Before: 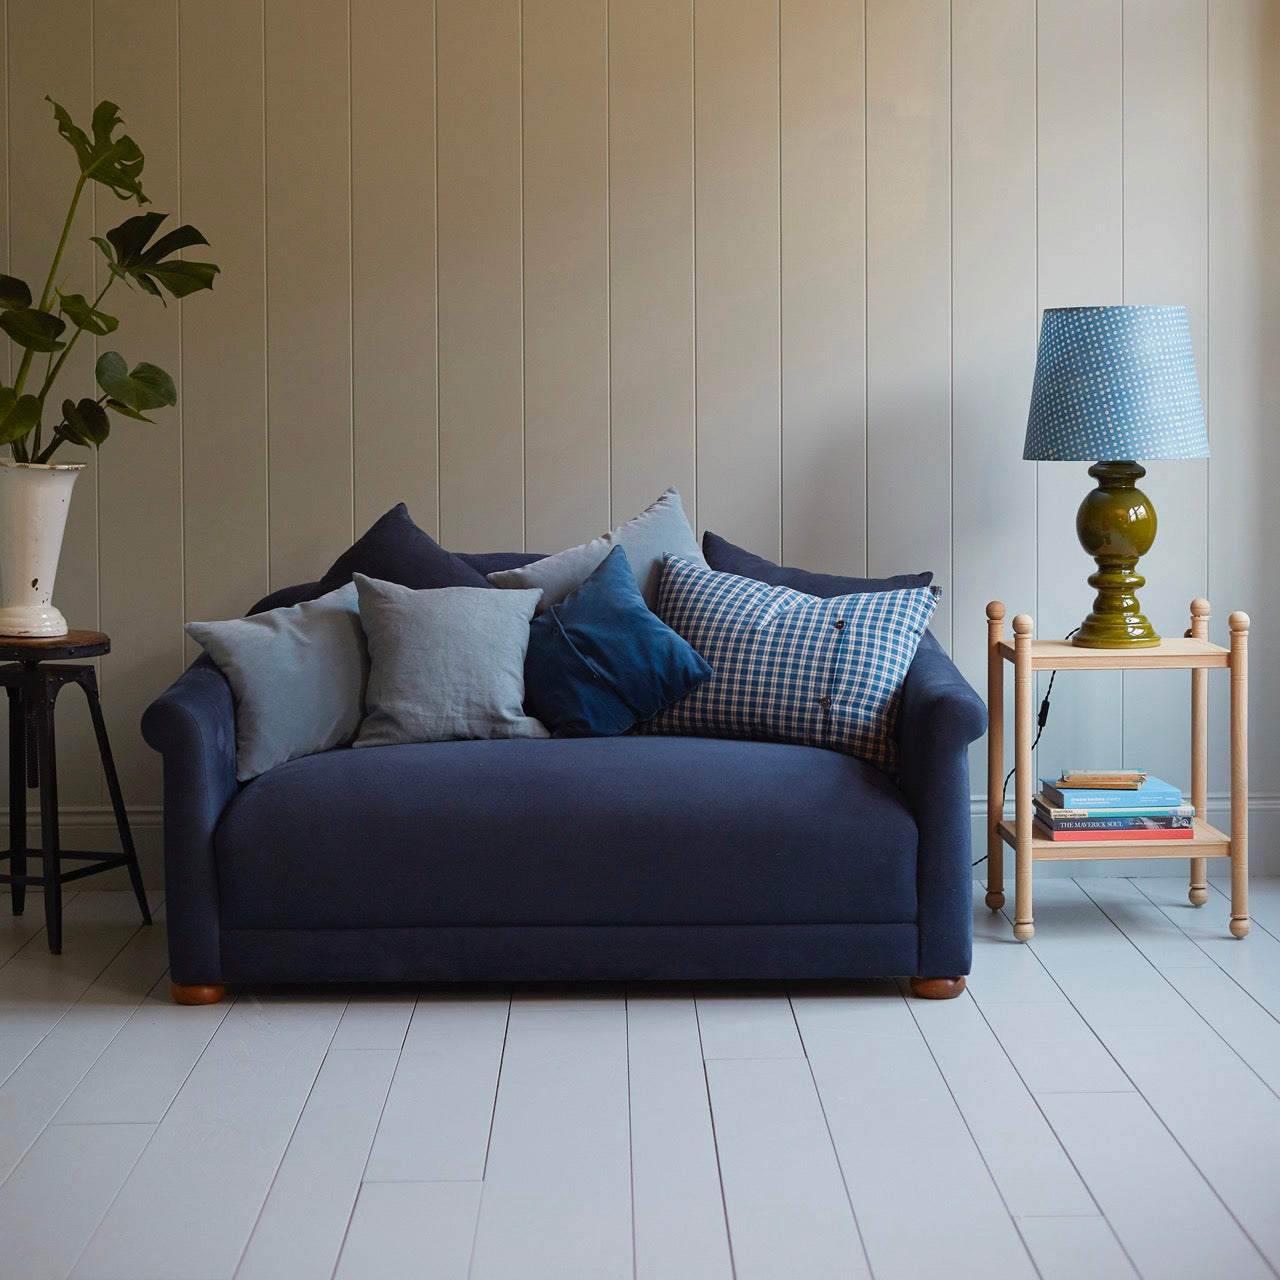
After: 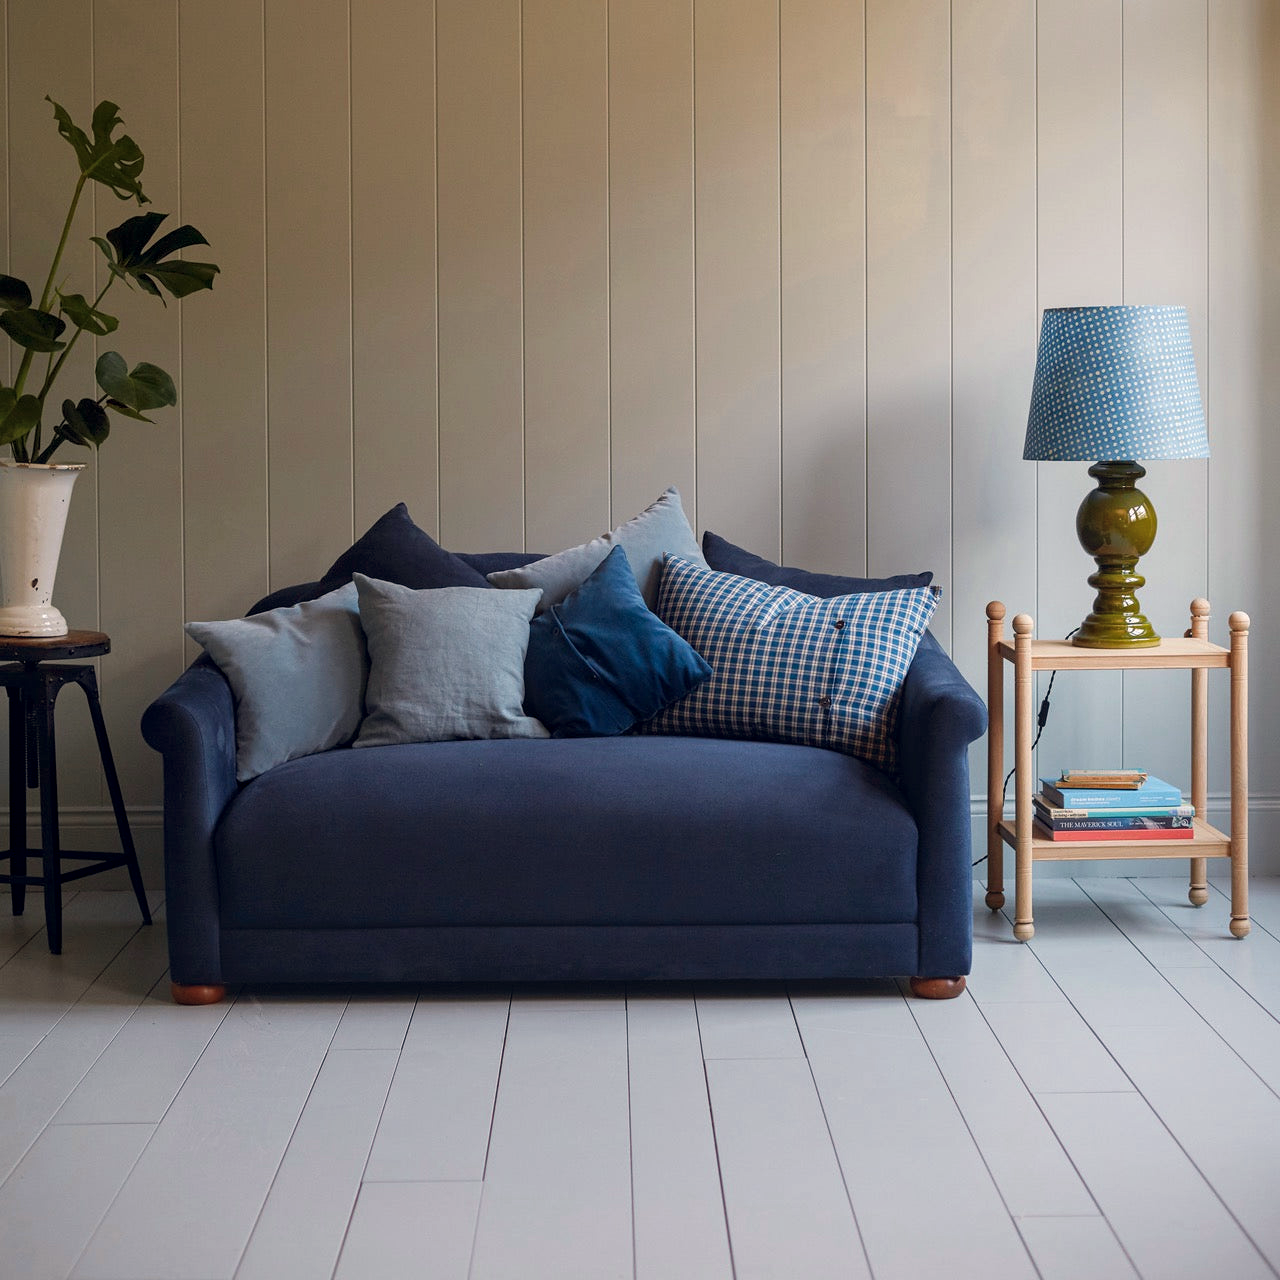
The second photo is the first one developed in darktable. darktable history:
color balance rgb: shadows lift › hue 87.51°, highlights gain › chroma 1.62%, highlights gain › hue 55.1°, global offset › chroma 0.06%, global offset › hue 253.66°, linear chroma grading › global chroma 0.5%
local contrast: on, module defaults
